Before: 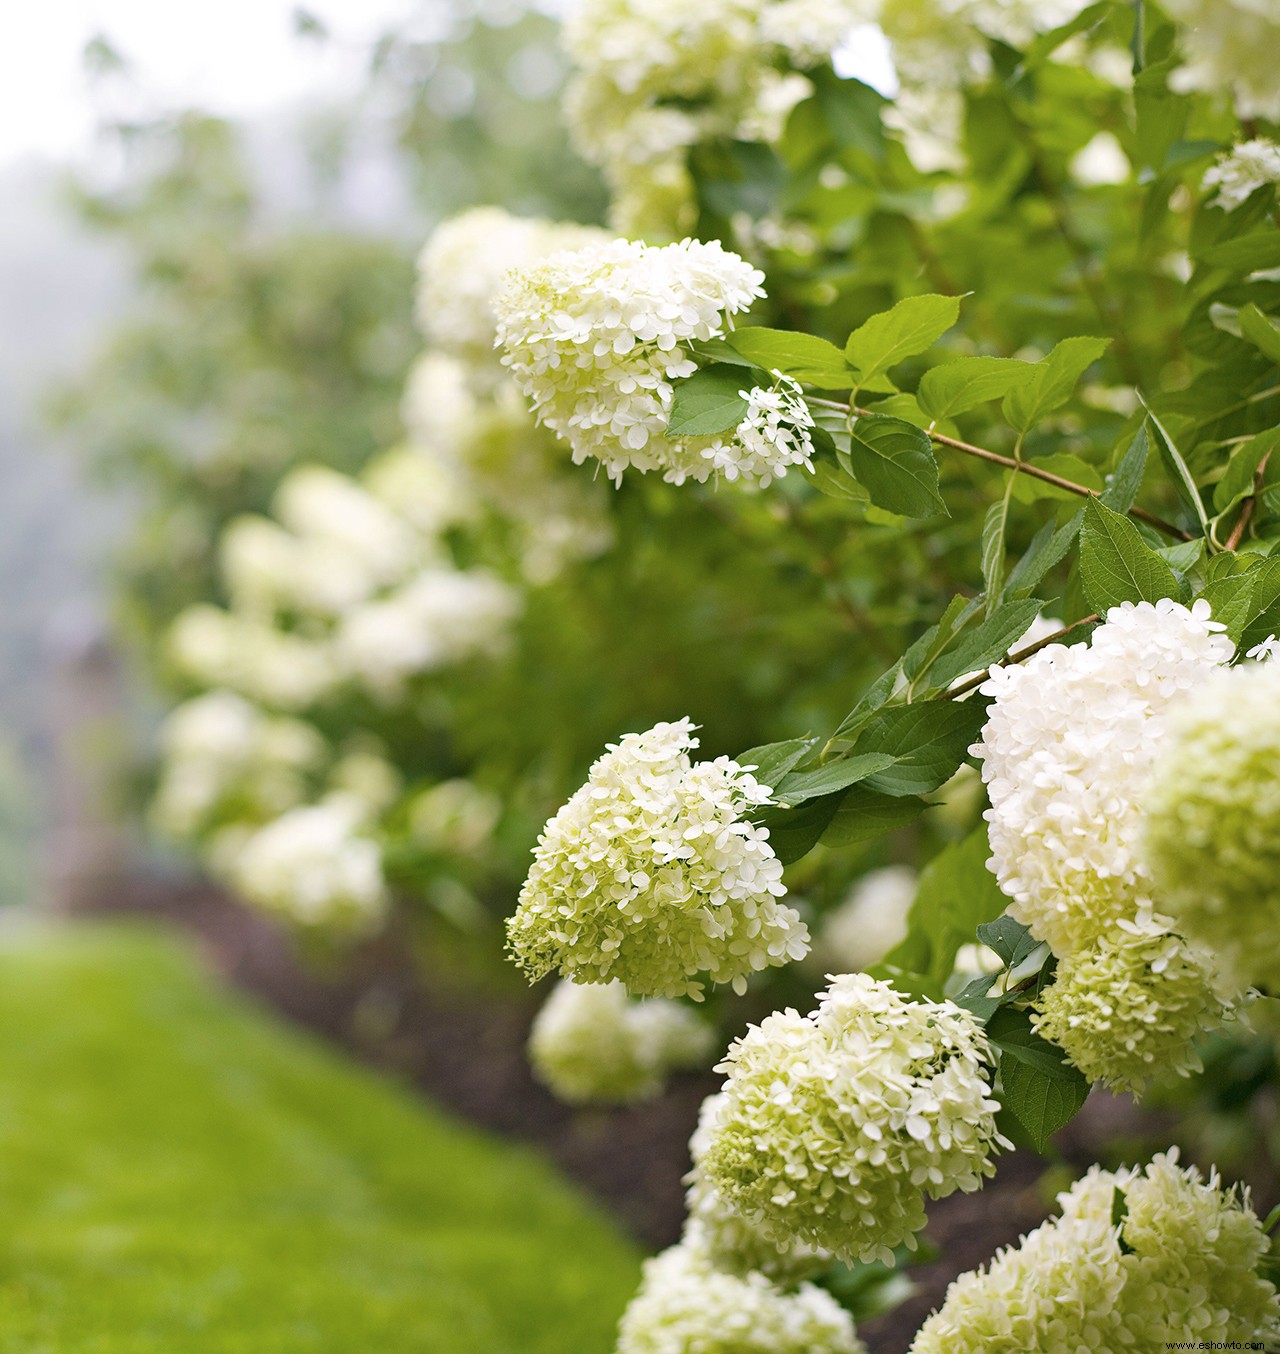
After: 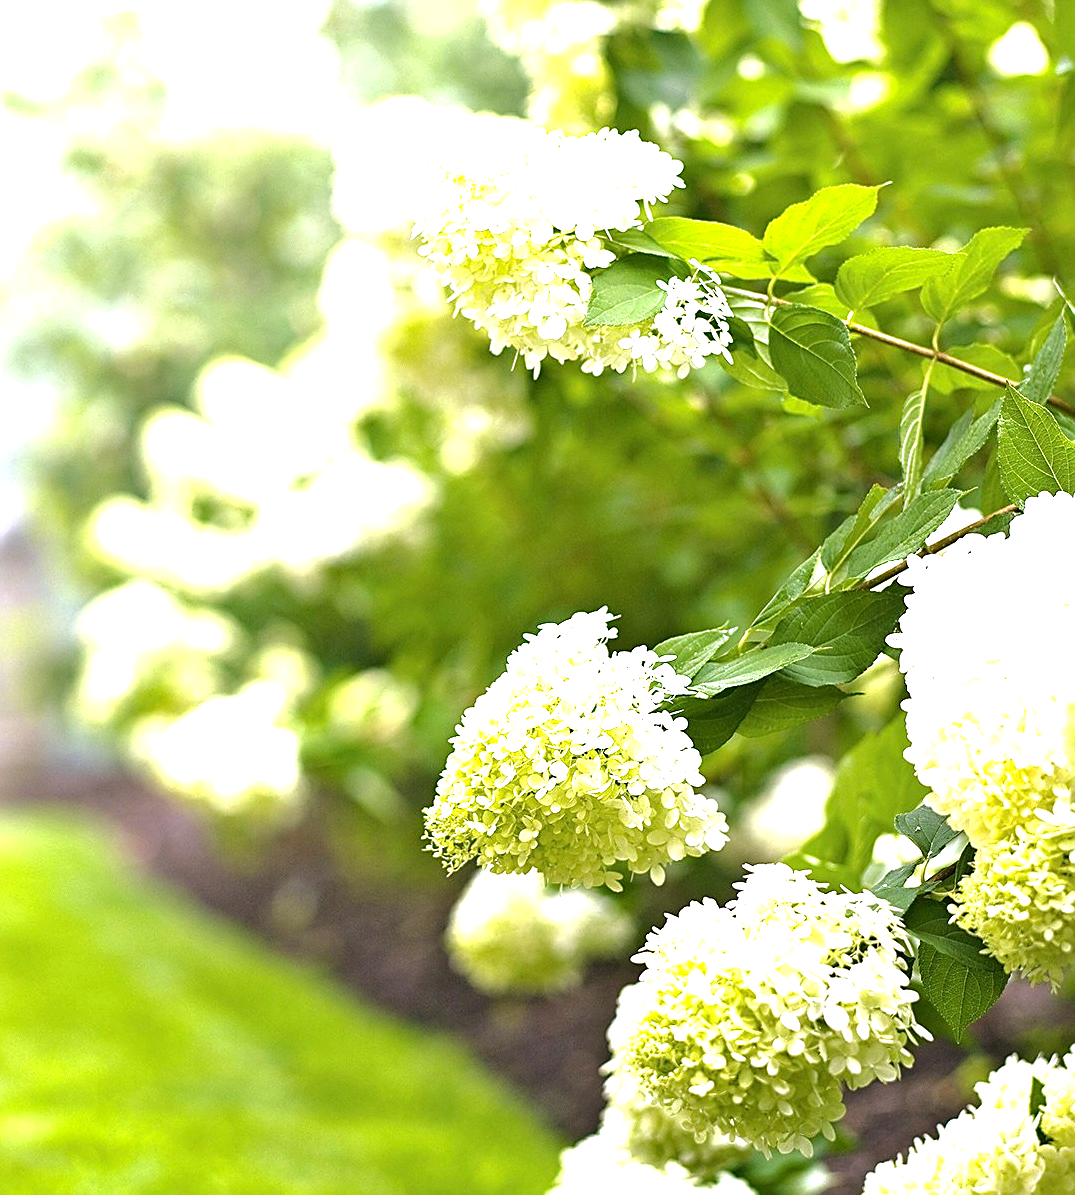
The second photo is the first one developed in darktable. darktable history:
exposure: black level correction 0, exposure 1.1 EV, compensate exposure bias true, compensate highlight preservation false
contrast brightness saturation: contrast 0.1, brightness 0.02, saturation 0.02
color balance: contrast 10%
crop: left 6.446%, top 8.188%, right 9.538%, bottom 3.548%
white balance: red 0.982, blue 1.018
rgb curve: curves: ch0 [(0, 0) (0.175, 0.154) (0.785, 0.663) (1, 1)]
sharpen: on, module defaults
